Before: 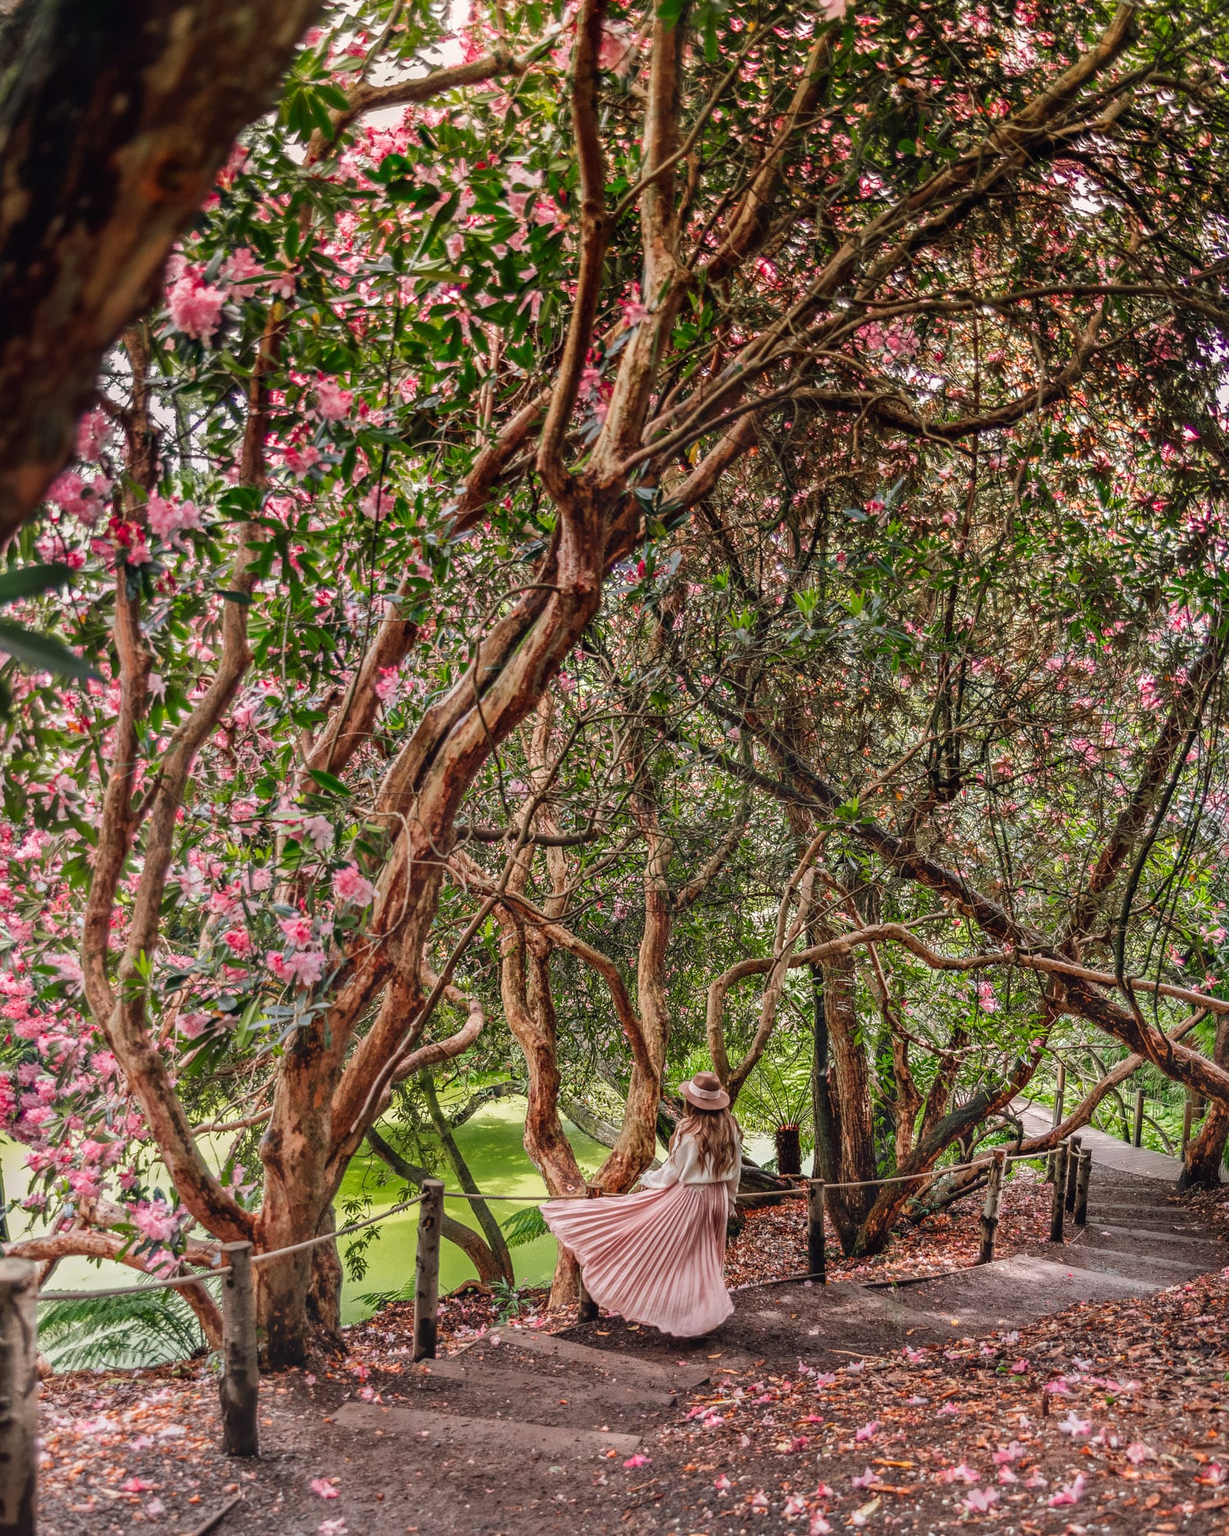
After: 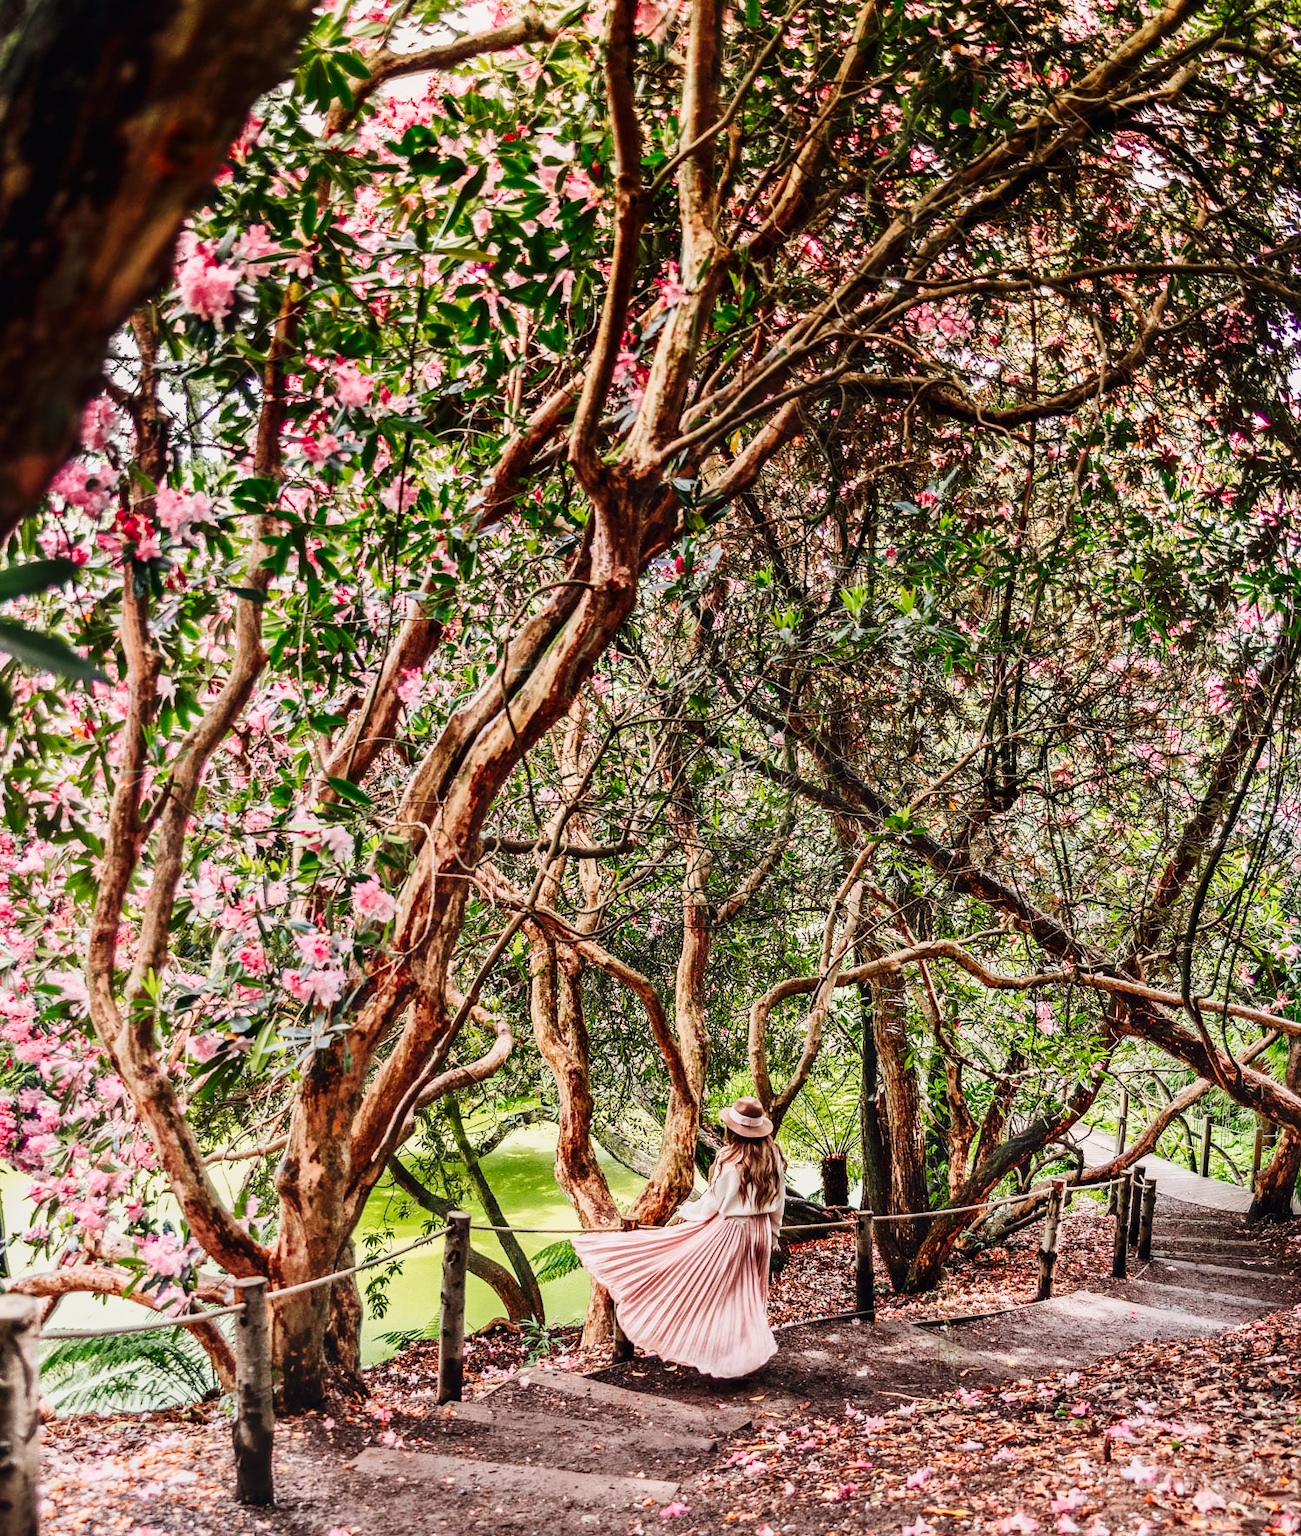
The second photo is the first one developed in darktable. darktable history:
crop and rotate: top 2.348%, bottom 3.227%
tone curve: curves: ch0 [(0, 0) (0.042, 0.023) (0.157, 0.114) (0.302, 0.308) (0.44, 0.507) (0.607, 0.705) (0.824, 0.882) (1, 0.965)]; ch1 [(0, 0) (0.339, 0.334) (0.445, 0.419) (0.476, 0.454) (0.503, 0.501) (0.517, 0.513) (0.551, 0.567) (0.622, 0.662) (0.706, 0.741) (1, 1)]; ch2 [(0, 0) (0.327, 0.318) (0.417, 0.426) (0.46, 0.453) (0.502, 0.5) (0.514, 0.524) (0.547, 0.572) (0.615, 0.656) (0.717, 0.778) (1, 1)], preserve colors none
contrast brightness saturation: contrast 0.238, brightness 0.093
